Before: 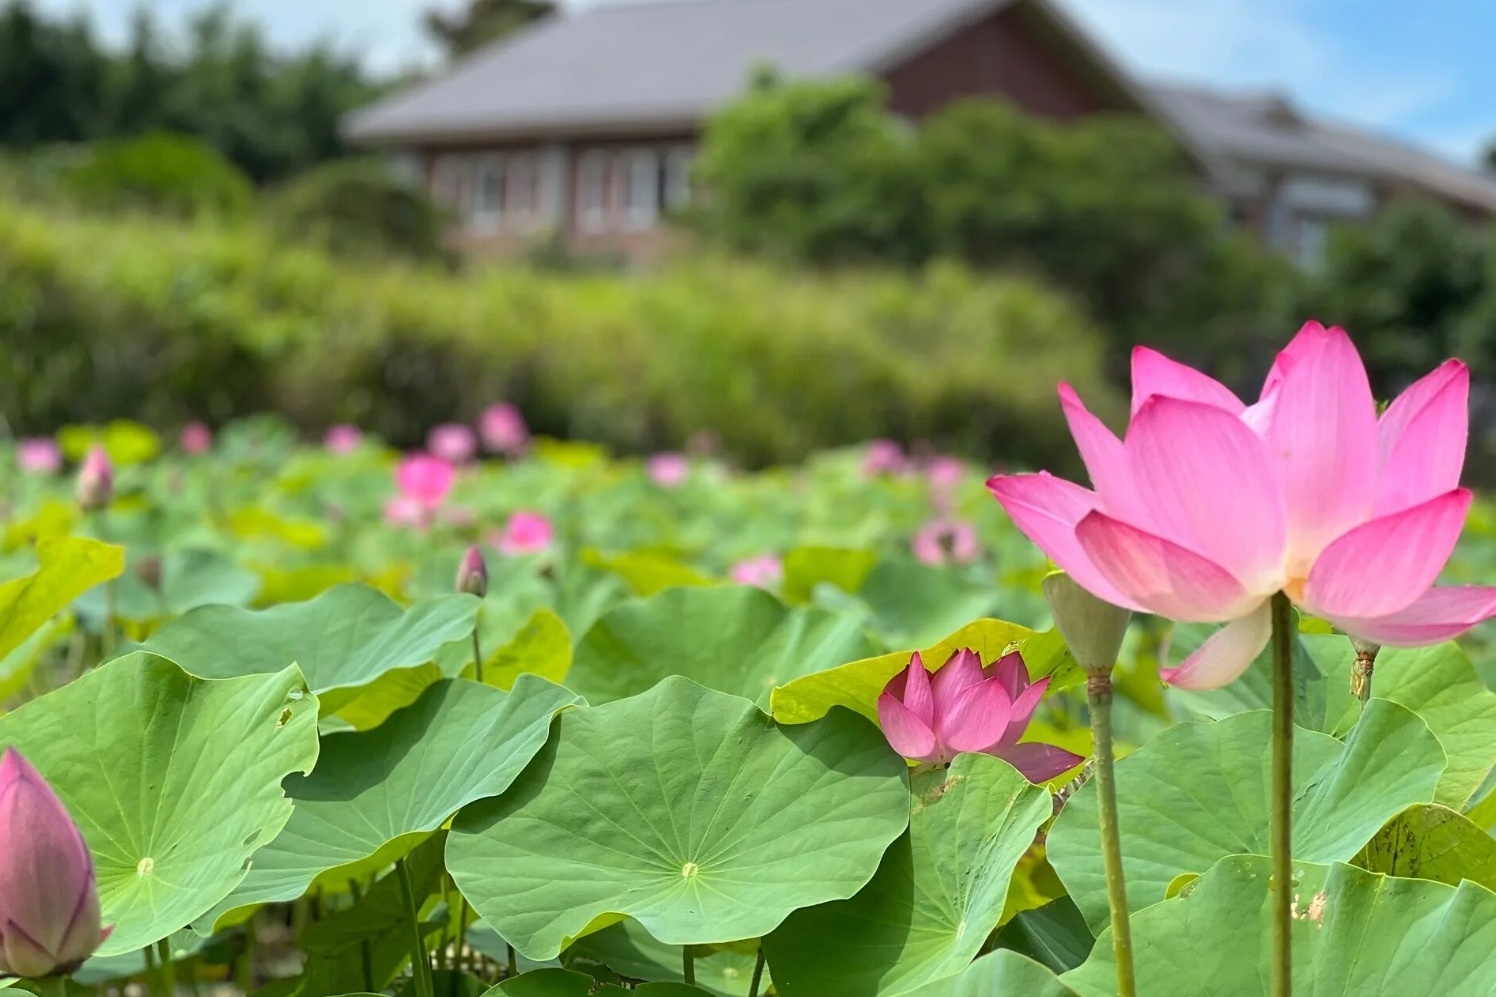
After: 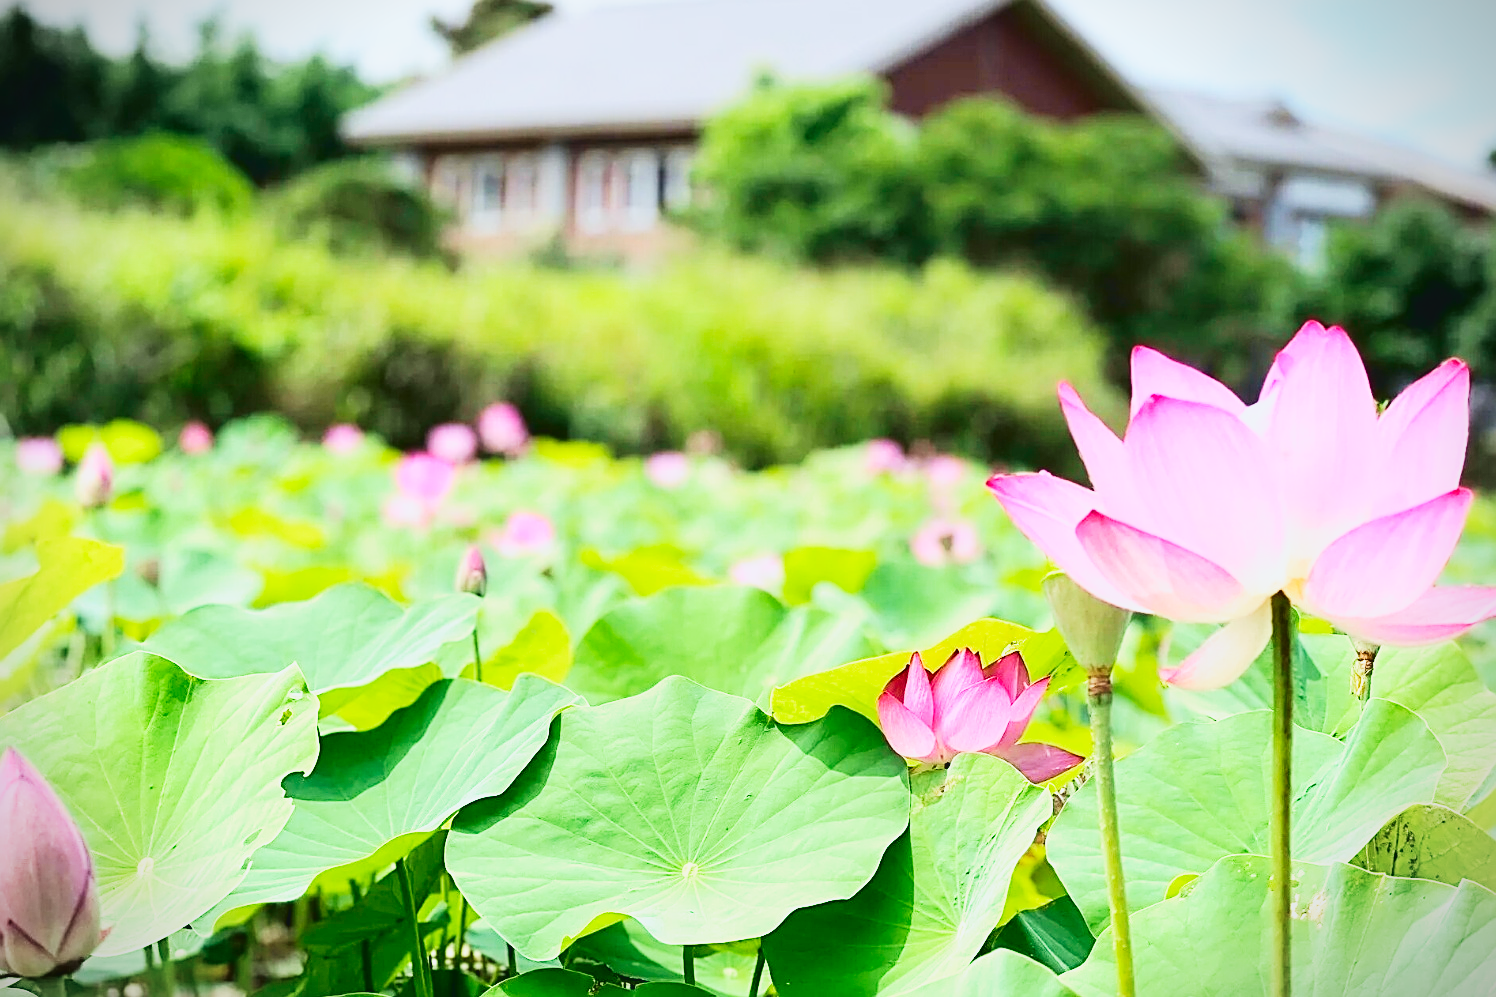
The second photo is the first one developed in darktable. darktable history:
vignetting: fall-off start 89.12%, fall-off radius 43.98%, width/height ratio 1.159
sharpen: on, module defaults
base curve: curves: ch0 [(0, 0) (0.007, 0.004) (0.027, 0.03) (0.046, 0.07) (0.207, 0.54) (0.442, 0.872) (0.673, 0.972) (1, 1)], preserve colors none
tone curve: curves: ch0 [(0, 0.047) (0.15, 0.127) (0.46, 0.466) (0.751, 0.788) (1, 0.961)]; ch1 [(0, 0) (0.43, 0.408) (0.476, 0.469) (0.505, 0.501) (0.553, 0.557) (0.592, 0.58) (0.631, 0.625) (1, 1)]; ch2 [(0, 0) (0.505, 0.495) (0.55, 0.557) (0.583, 0.573) (1, 1)], color space Lab, independent channels, preserve colors none
